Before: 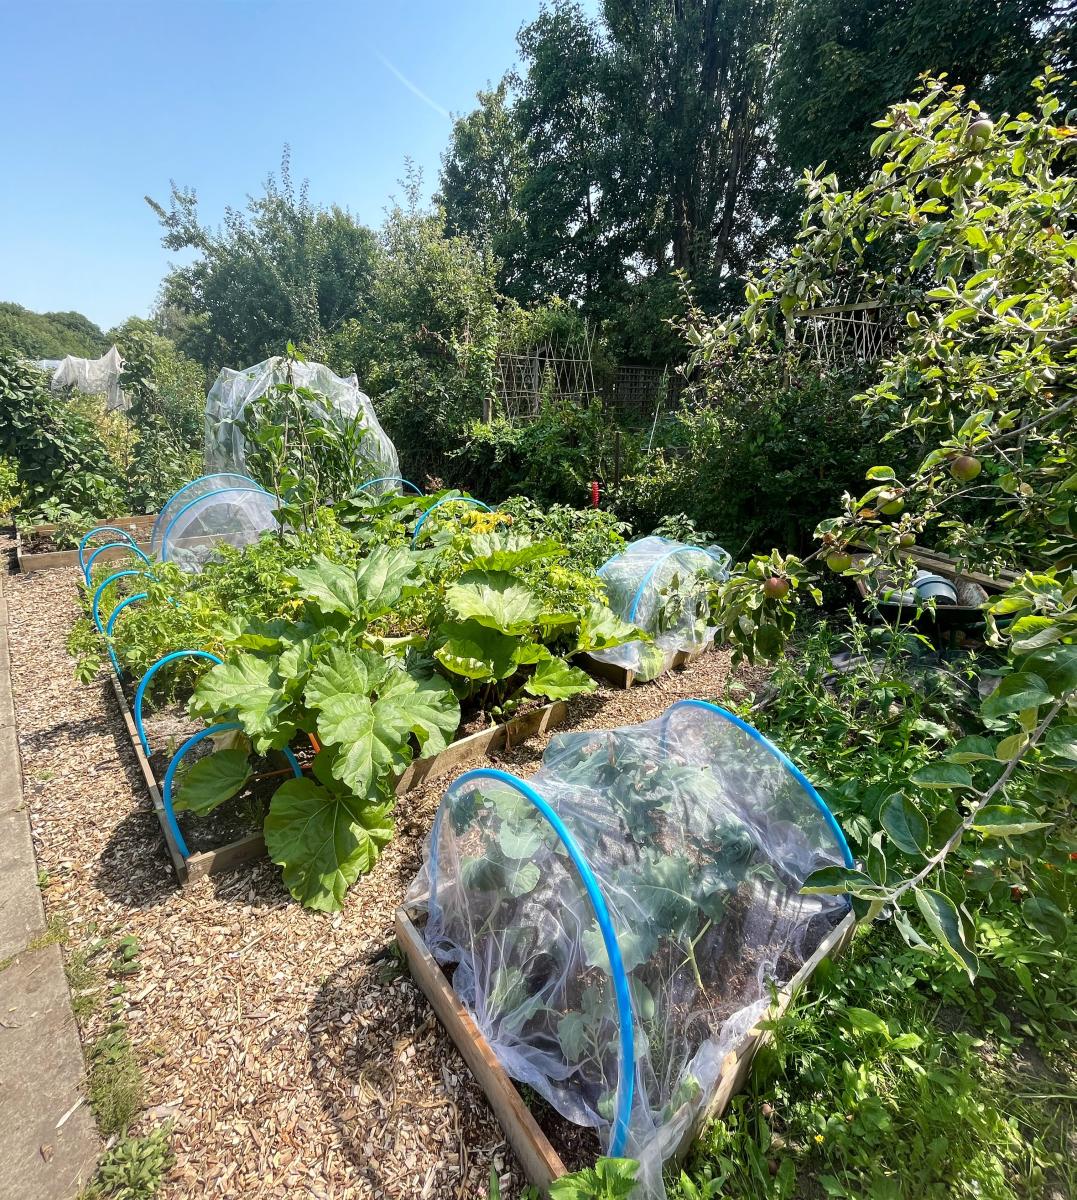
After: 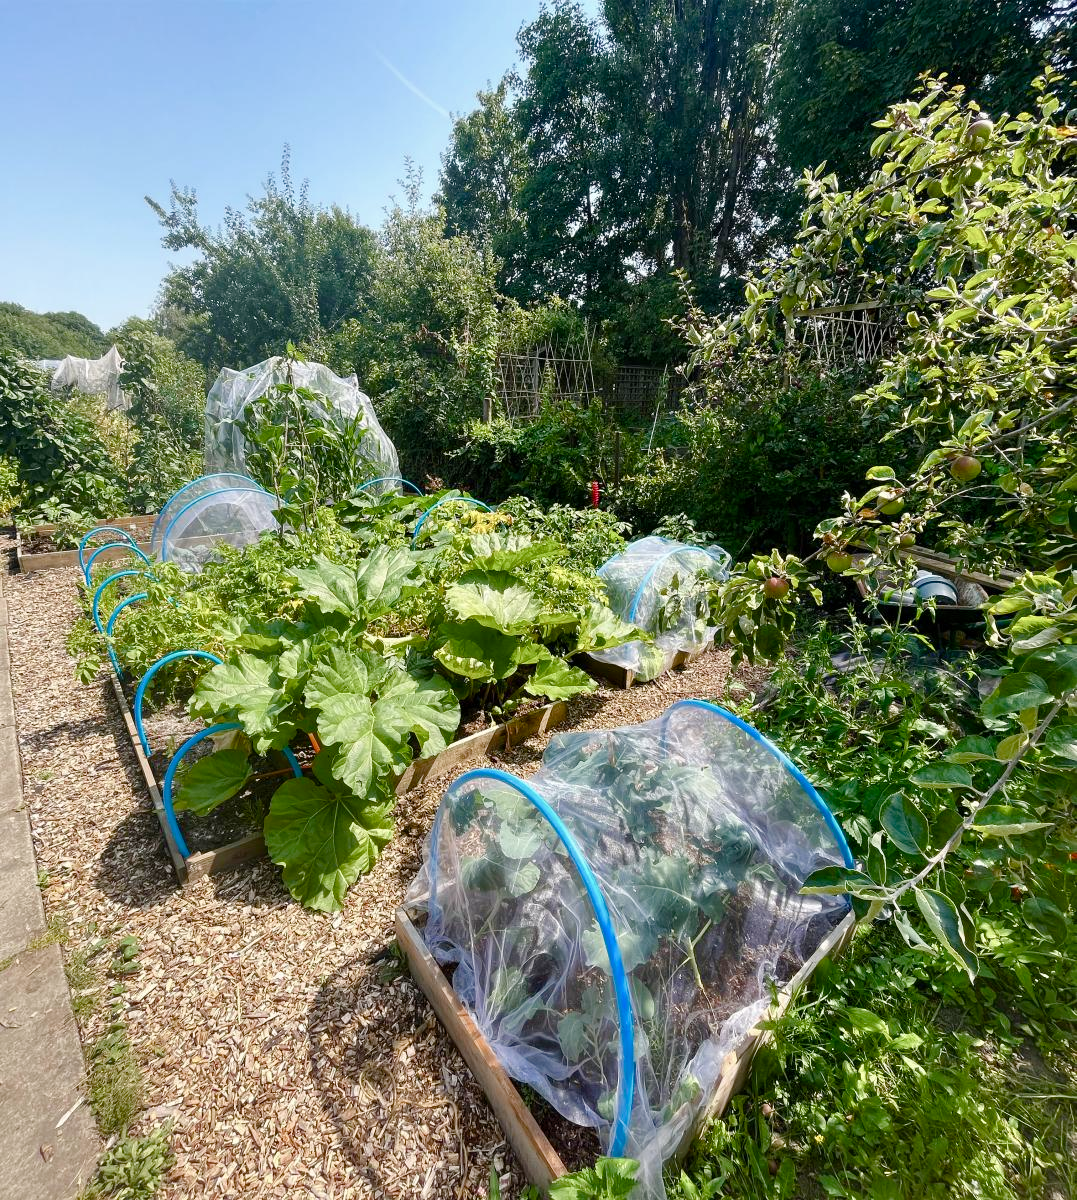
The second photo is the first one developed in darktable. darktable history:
color balance rgb: highlights gain › chroma 0.236%, highlights gain › hue 332.67°, perceptual saturation grading › global saturation 20%, perceptual saturation grading › highlights -50.113%, perceptual saturation grading › shadows 30.105%, global vibrance 20%
